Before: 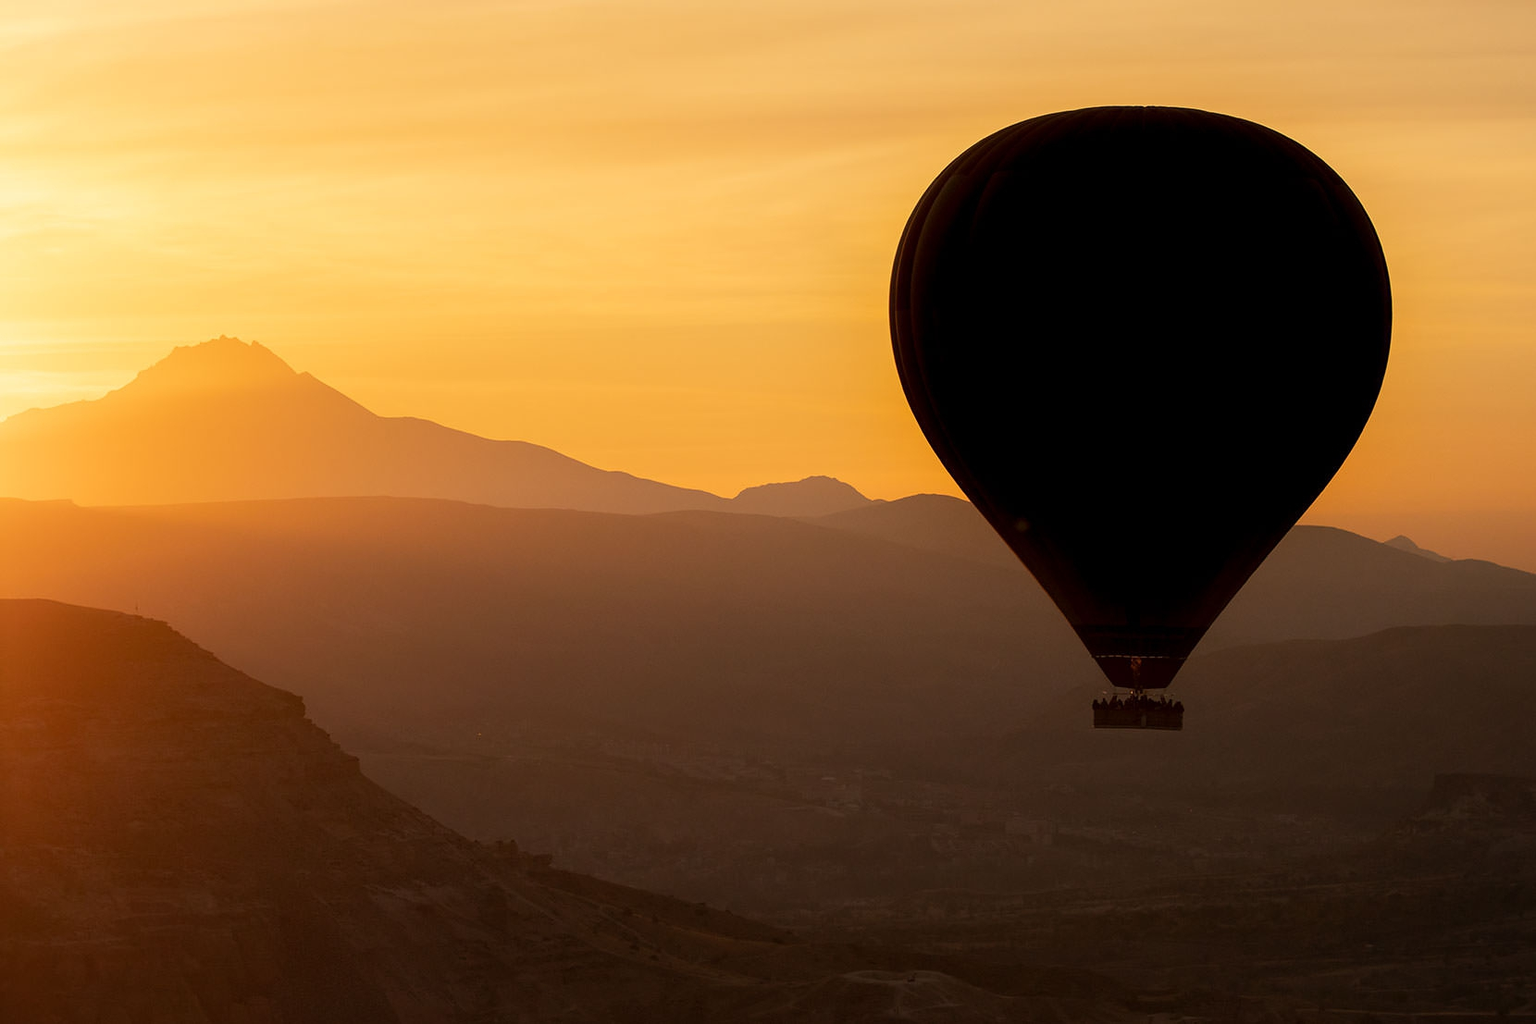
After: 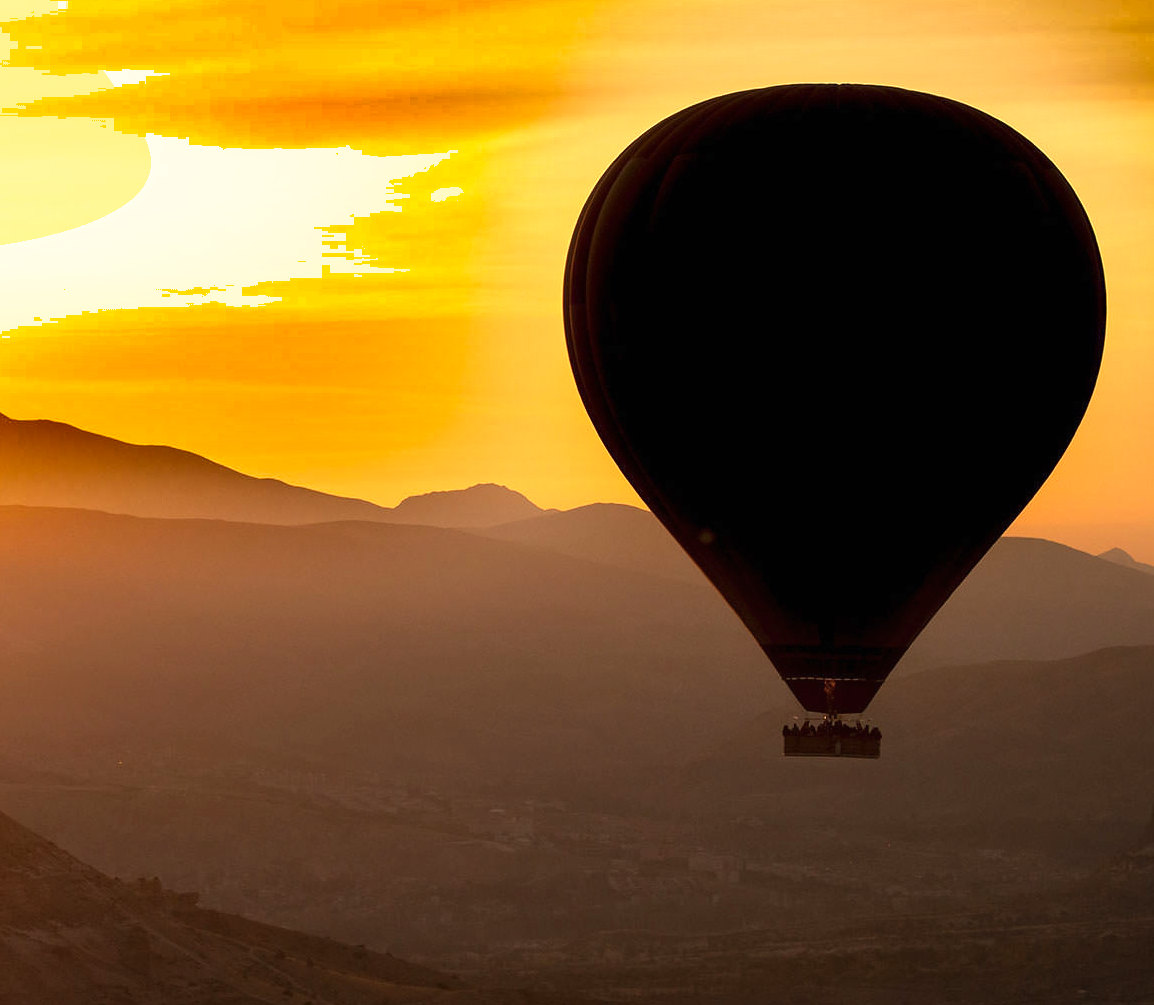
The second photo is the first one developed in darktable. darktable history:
crop and rotate: left 24.034%, top 2.838%, right 6.406%, bottom 6.299%
exposure: black level correction 0, exposure 0.7 EV, compensate exposure bias true, compensate highlight preservation false
white balance: red 0.988, blue 1.017
shadows and highlights: shadows 20.91, highlights -82.73, soften with gaussian
